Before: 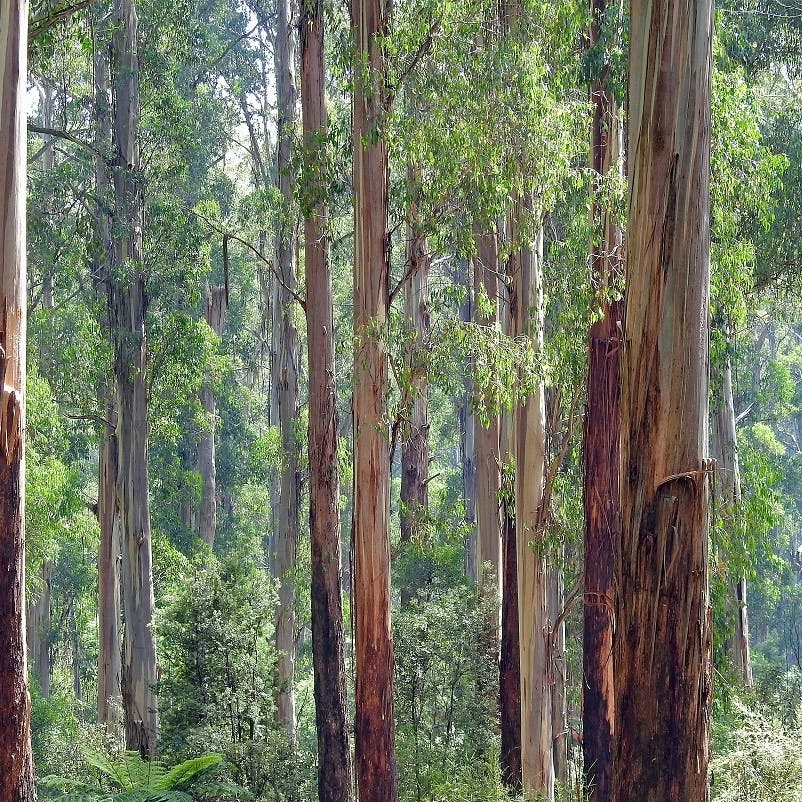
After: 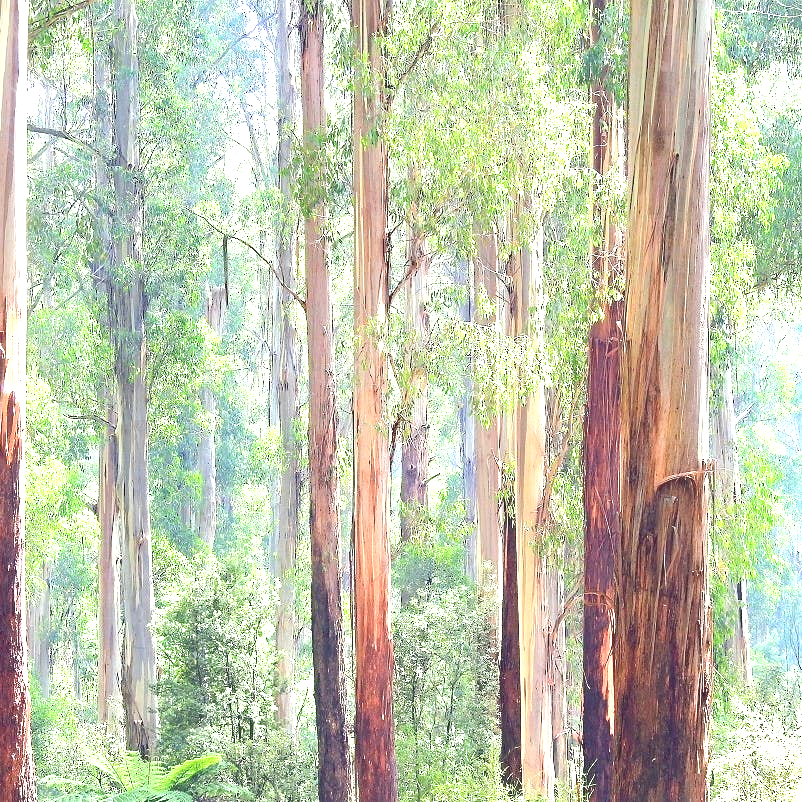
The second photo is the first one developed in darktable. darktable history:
exposure: black level correction 0, exposure 2.088 EV, compensate exposure bias true, compensate highlight preservation false
contrast equalizer: octaves 7, y [[0.6 ×6], [0.55 ×6], [0 ×6], [0 ×6], [0 ×6]], mix -1
